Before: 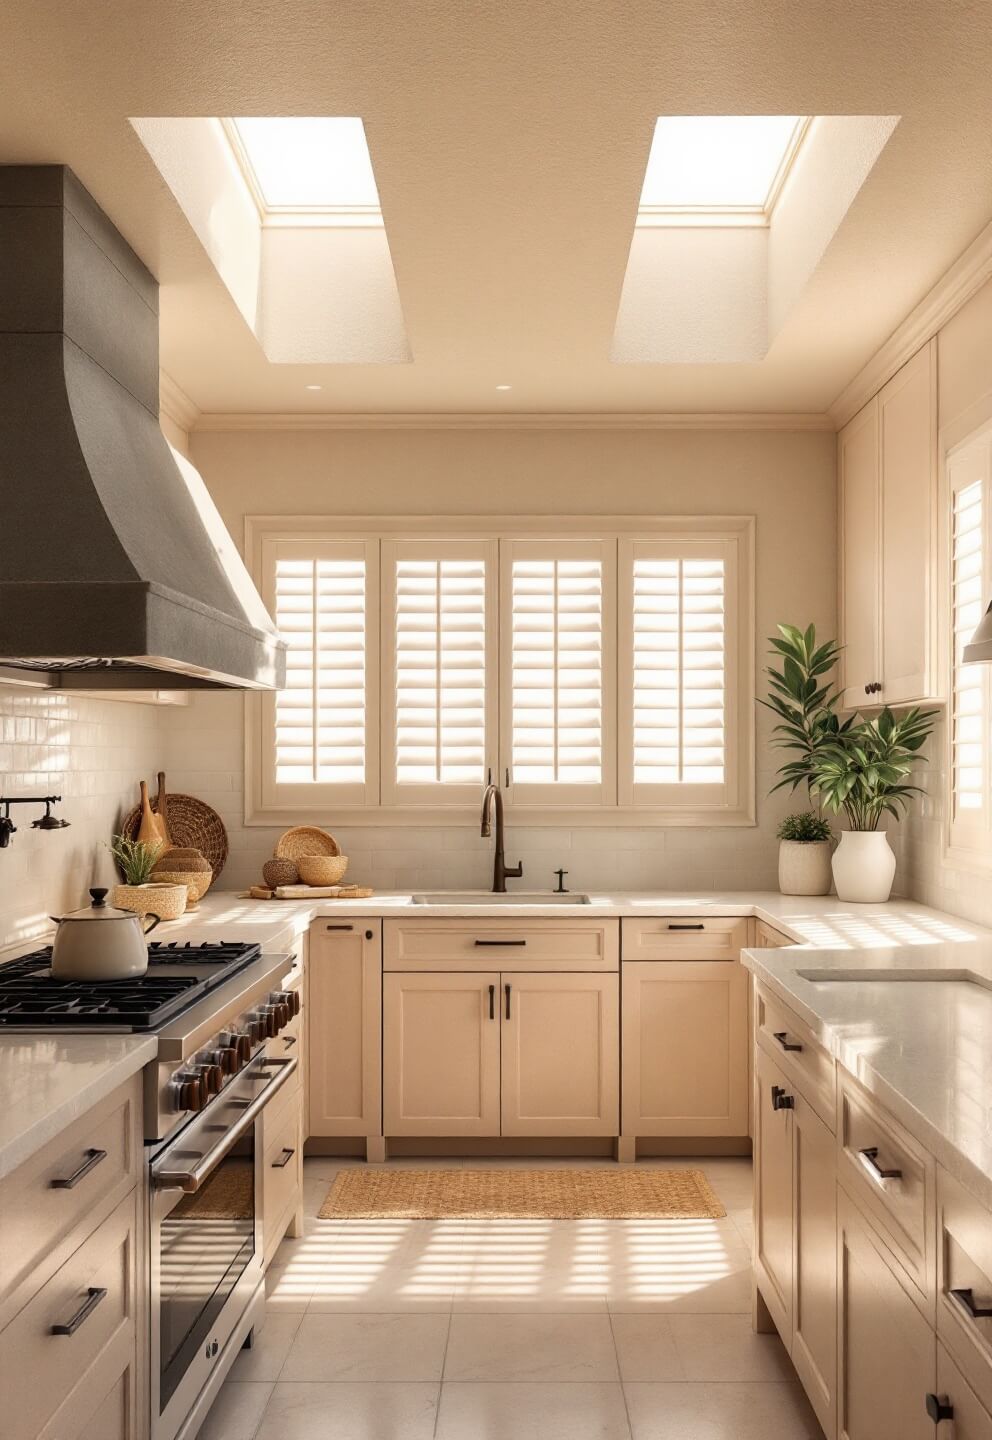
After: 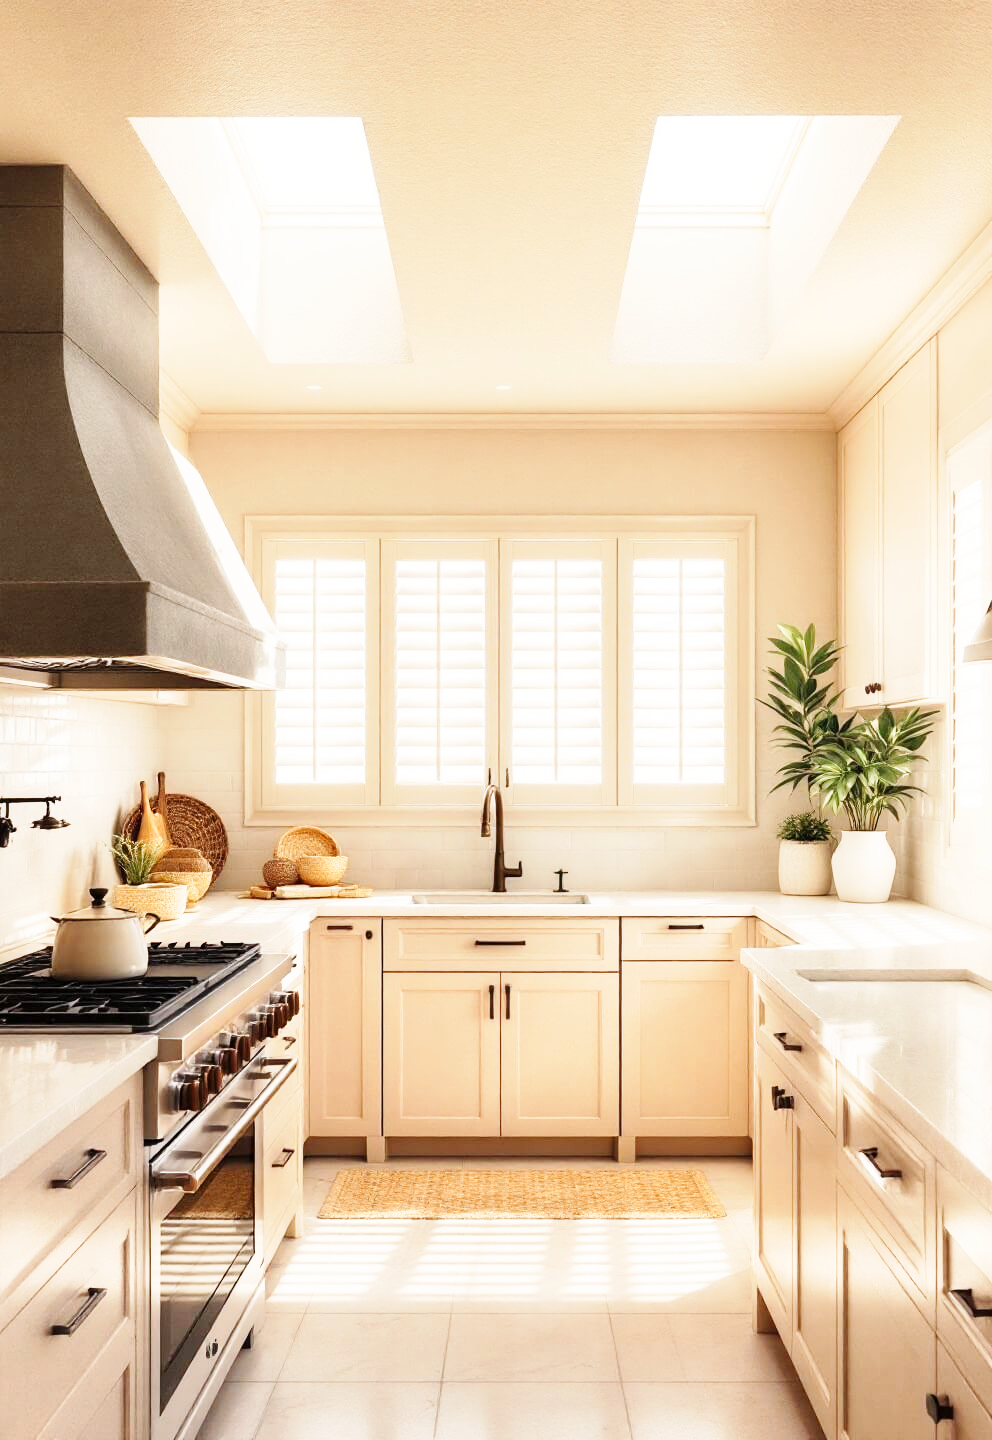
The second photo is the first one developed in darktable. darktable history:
base curve: curves: ch0 [(0, 0) (0.018, 0.026) (0.143, 0.37) (0.33, 0.731) (0.458, 0.853) (0.735, 0.965) (0.905, 0.986) (1, 1)], preserve colors none
